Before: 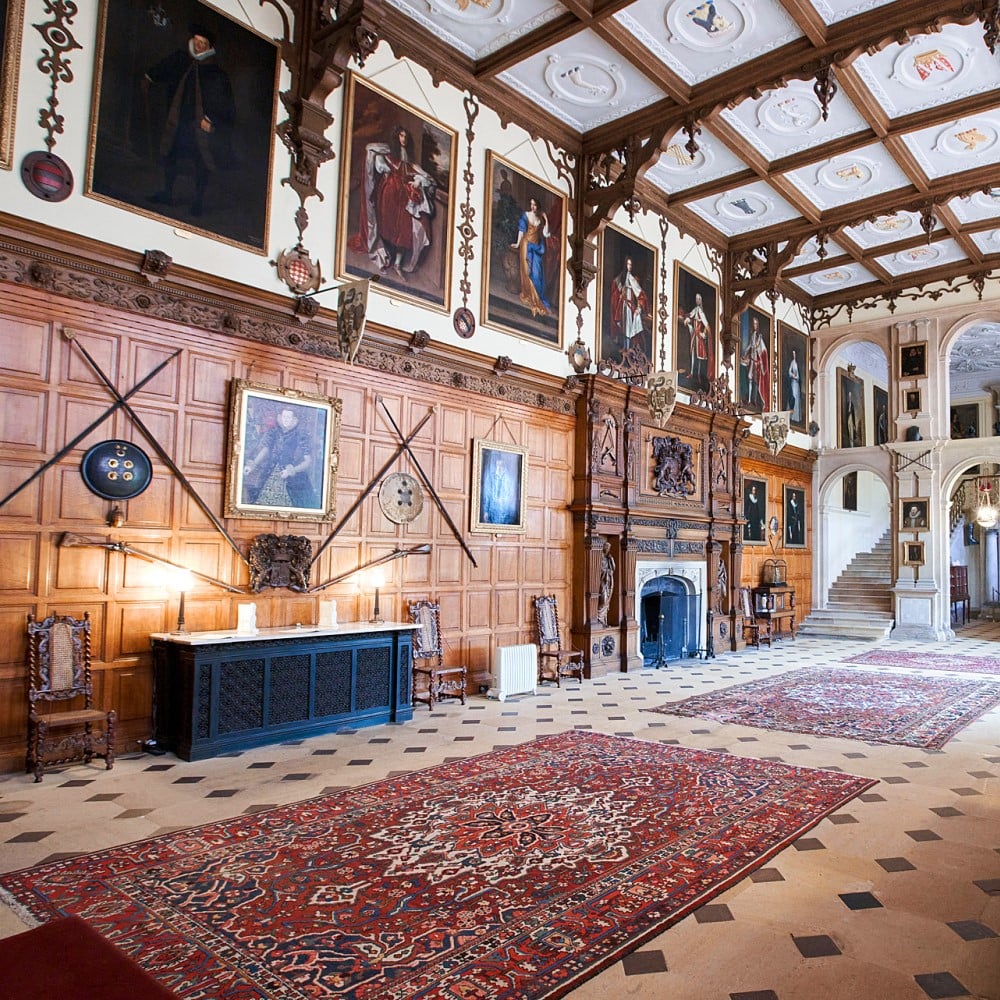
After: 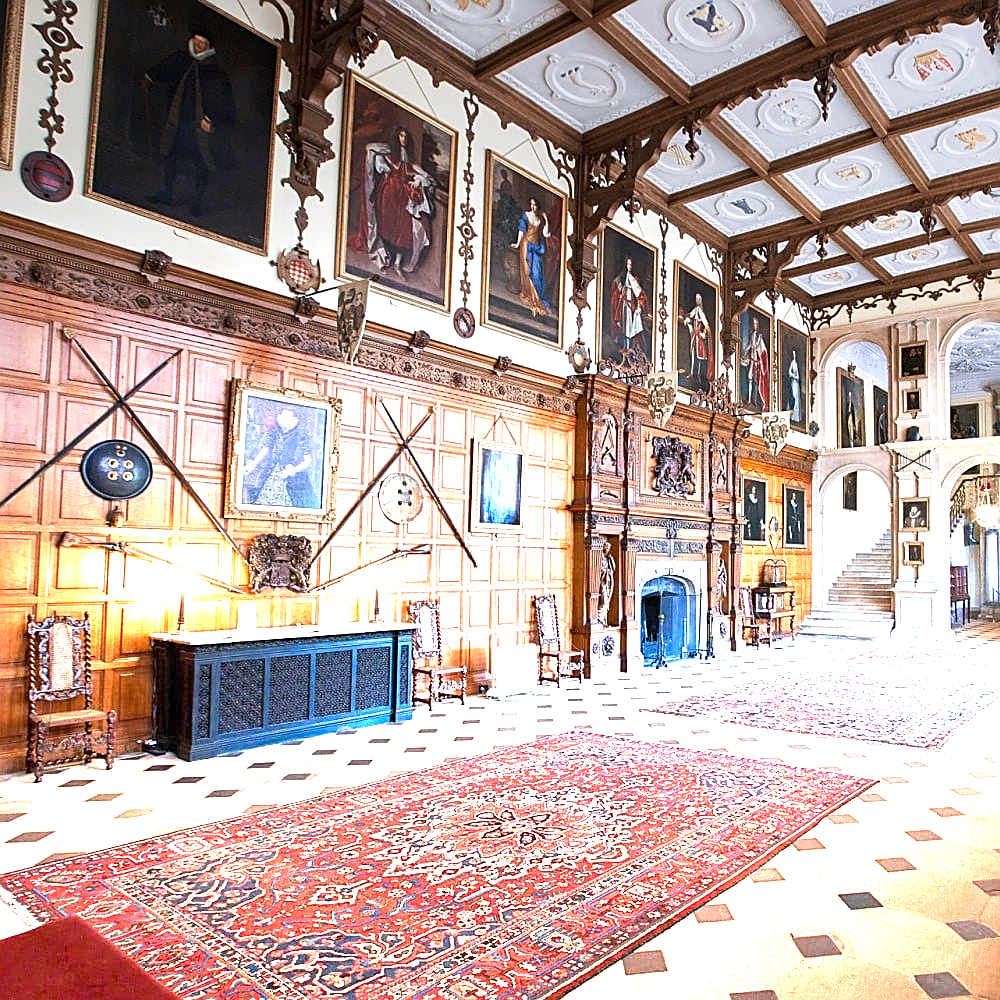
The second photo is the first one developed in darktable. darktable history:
sharpen: on, module defaults
graduated density: density -3.9 EV
